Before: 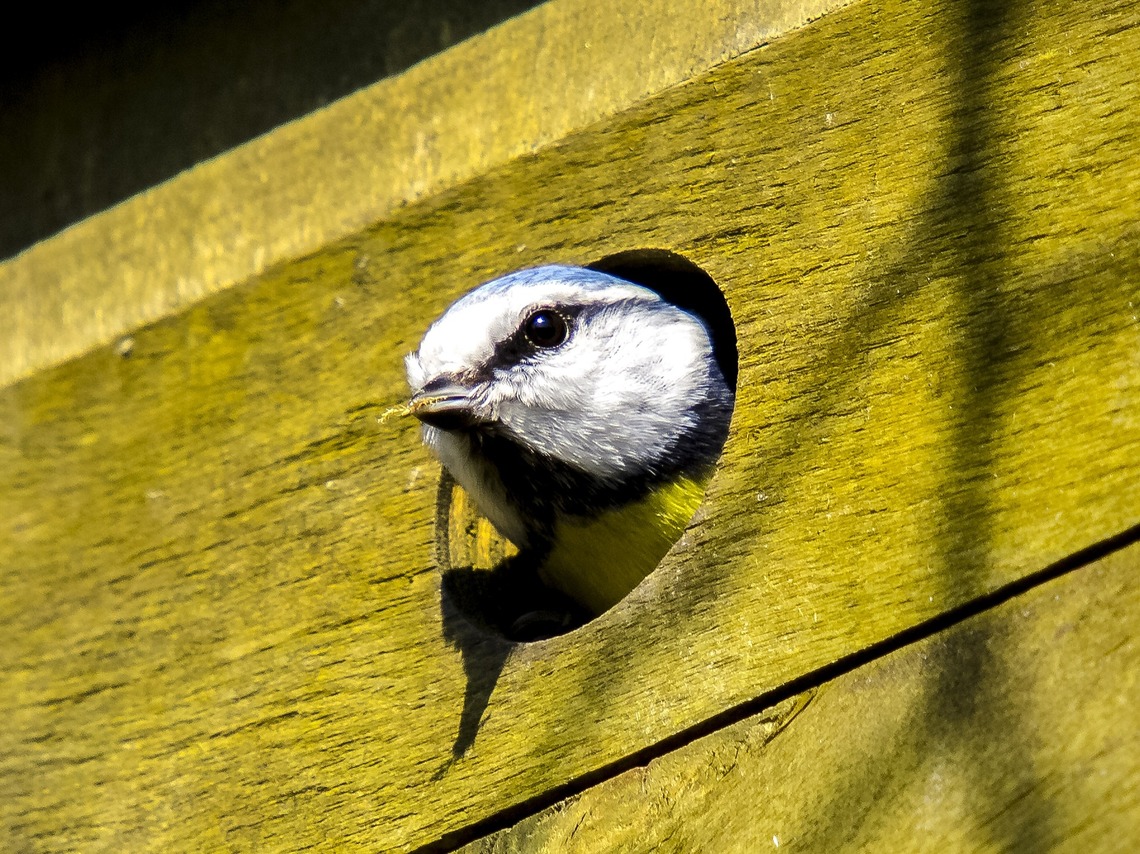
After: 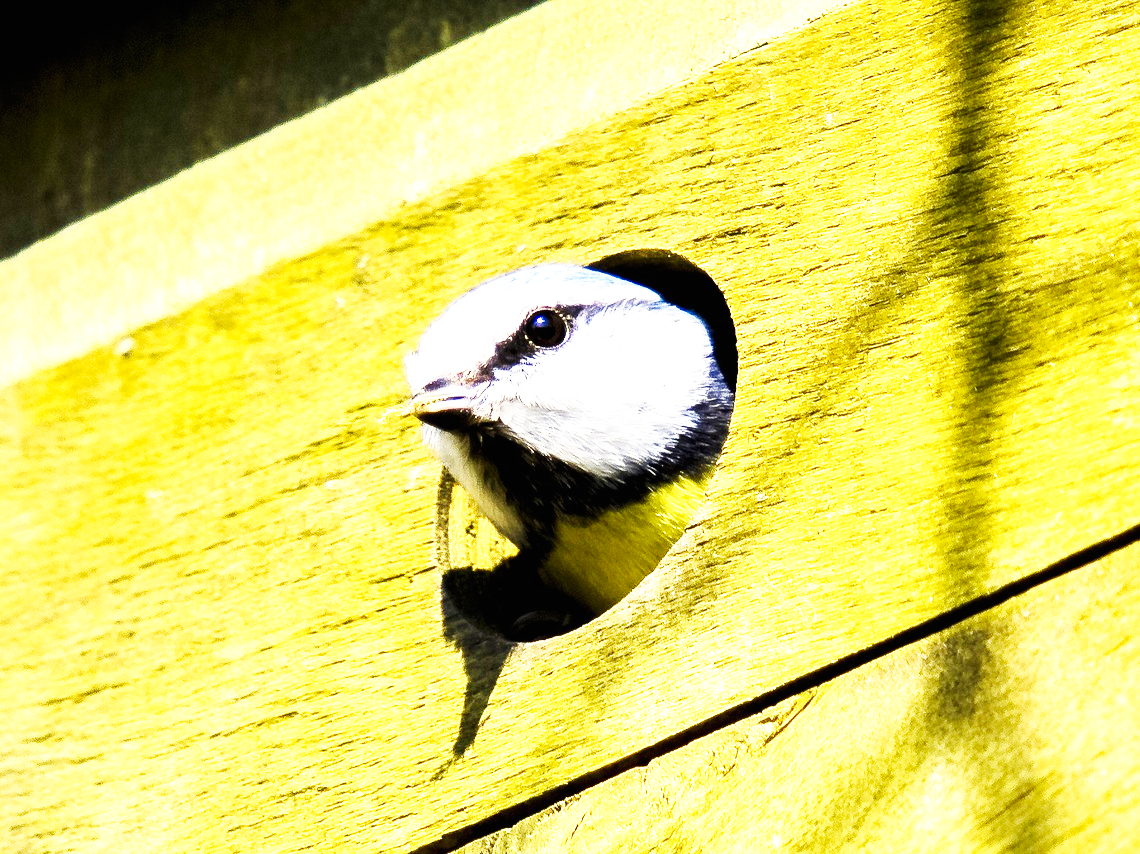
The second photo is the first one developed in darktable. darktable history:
exposure: black level correction 0, exposure 1 EV, compensate exposure bias true, compensate highlight preservation false
base curve: curves: ch0 [(0, 0) (0.007, 0.004) (0.027, 0.03) (0.046, 0.07) (0.207, 0.54) (0.442, 0.872) (0.673, 0.972) (1, 1)], preserve colors none
